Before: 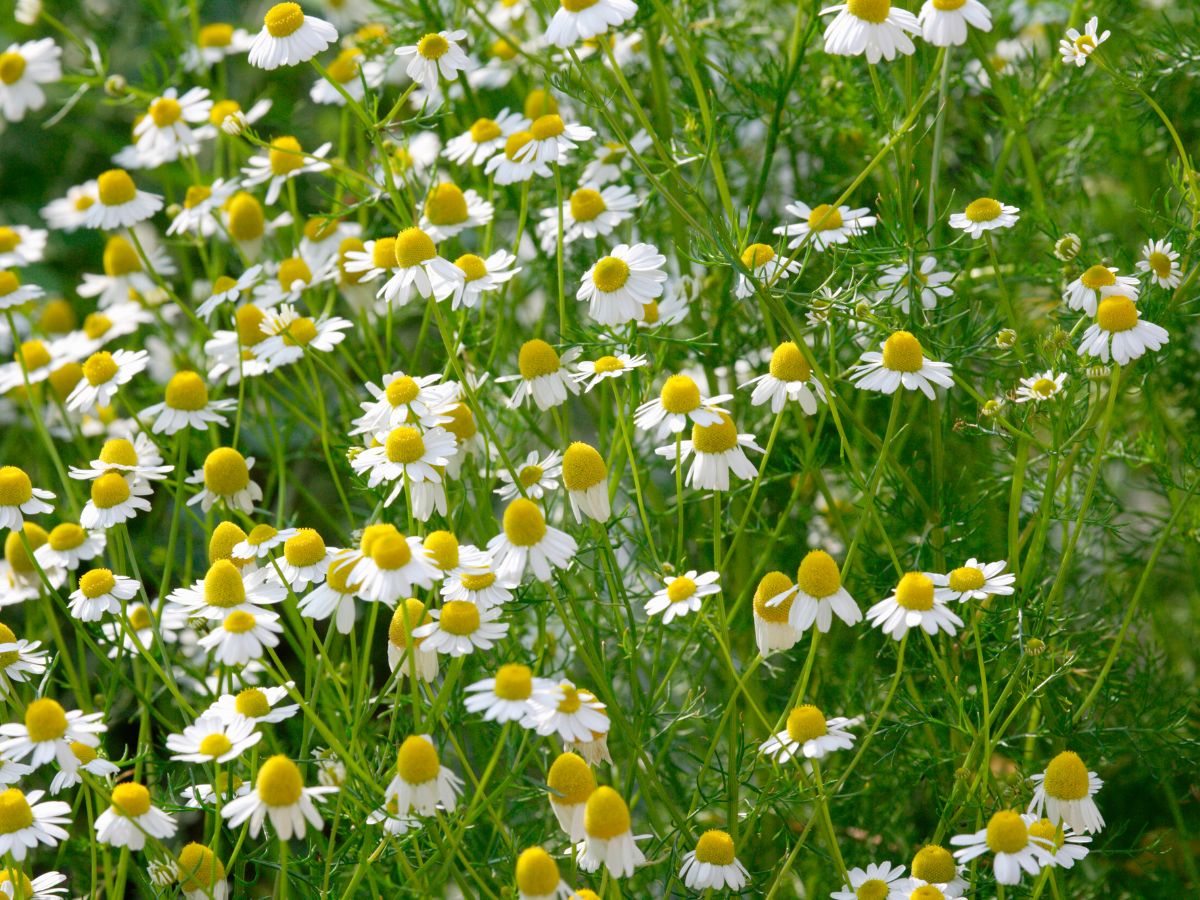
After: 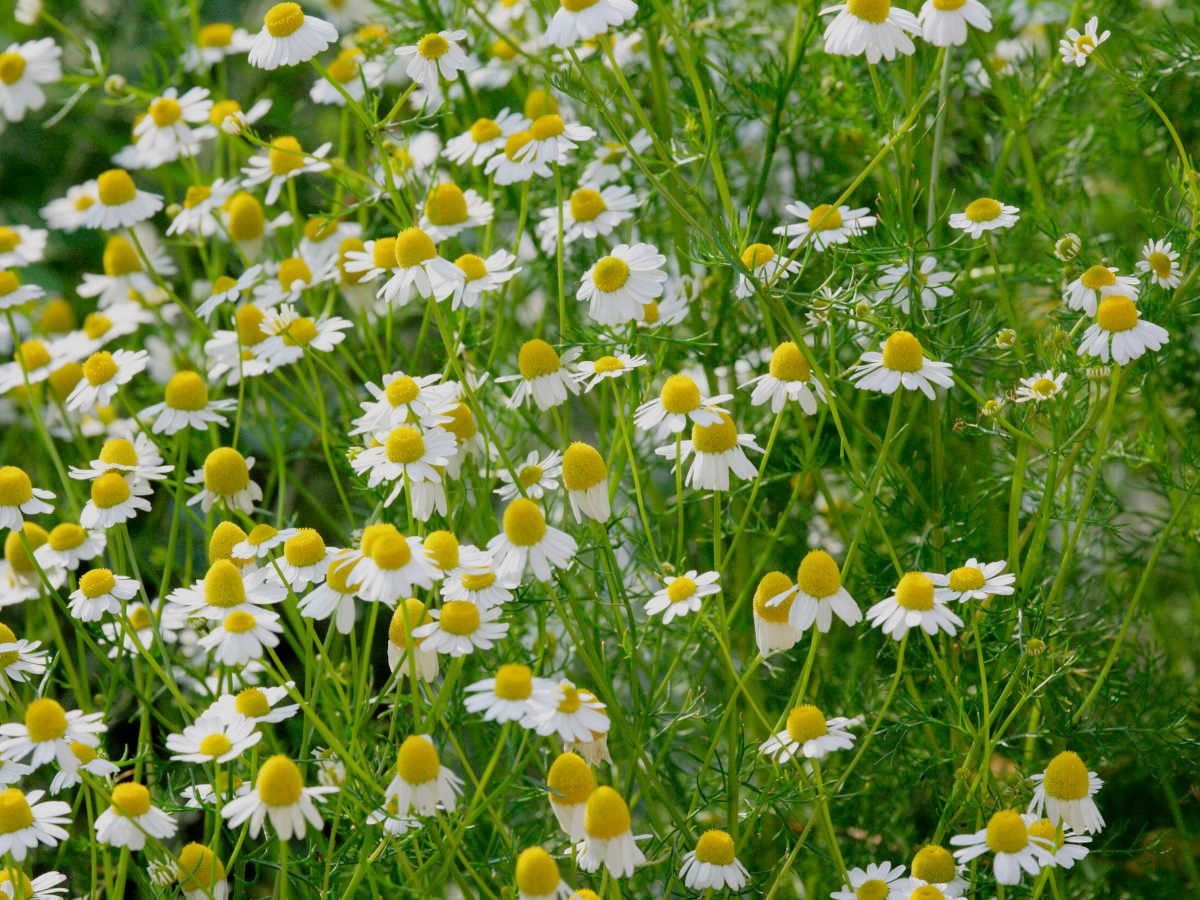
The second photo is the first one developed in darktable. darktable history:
filmic rgb: black relative exposure -7.97 EV, white relative exposure 3.79 EV, hardness 4.33
